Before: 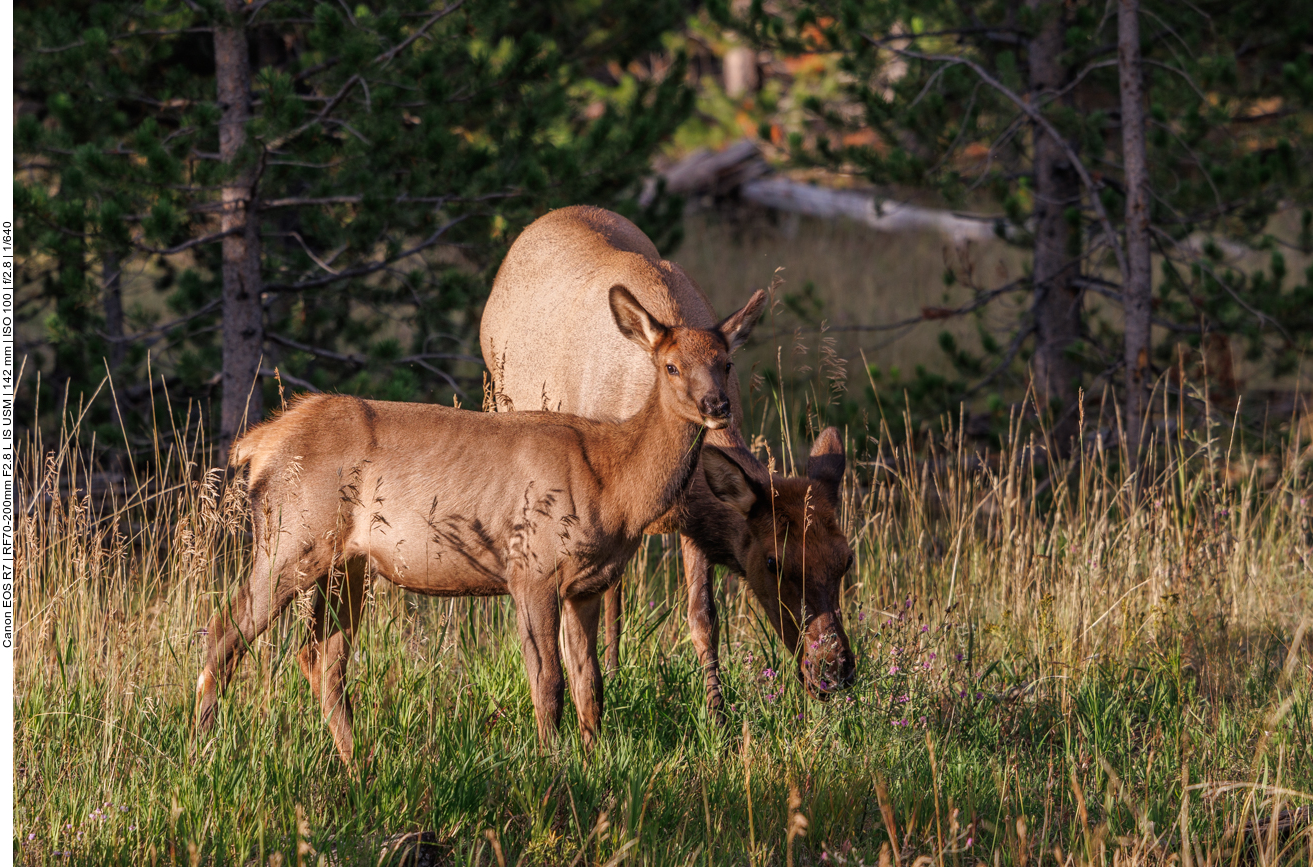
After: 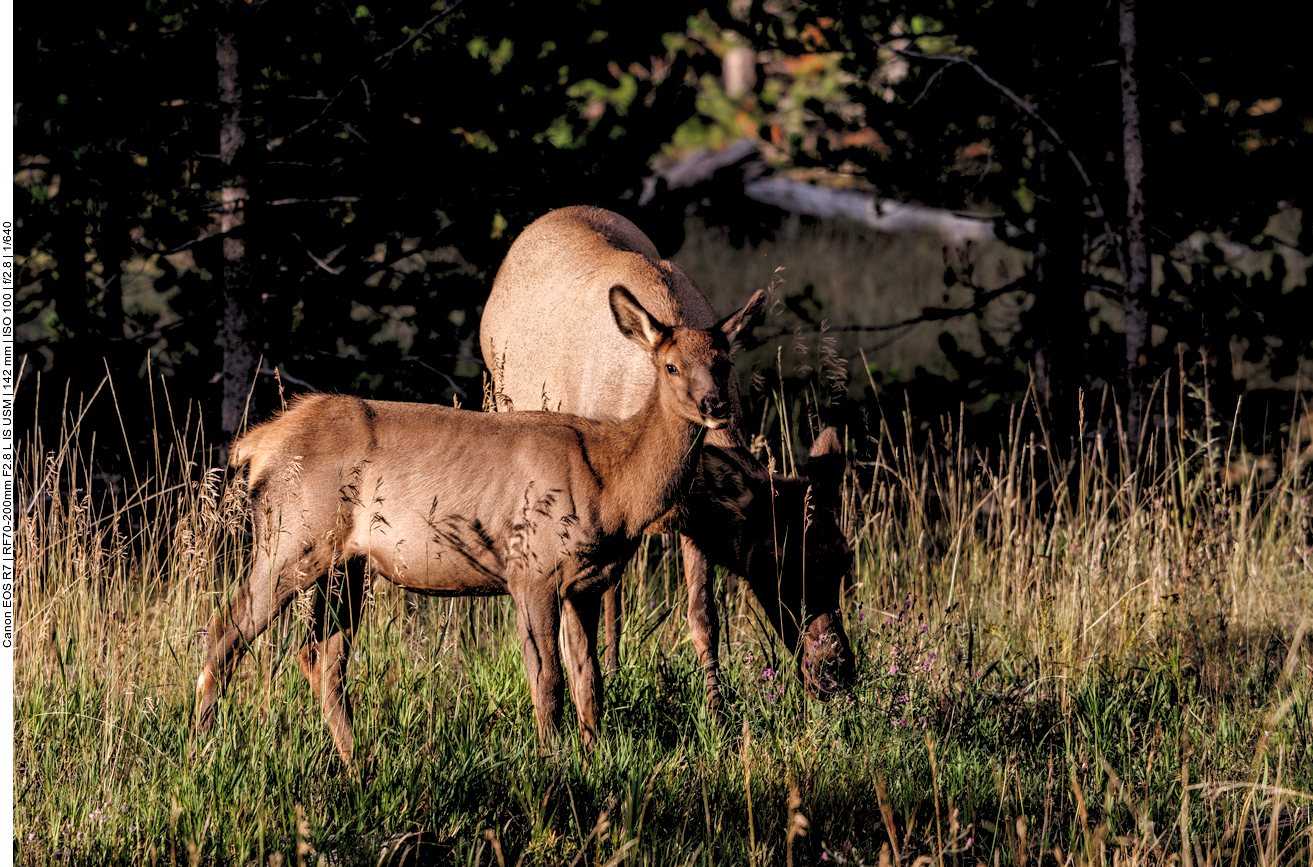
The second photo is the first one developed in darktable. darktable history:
tone equalizer: on, module defaults
rgb levels: levels [[0.034, 0.472, 0.904], [0, 0.5, 1], [0, 0.5, 1]]
